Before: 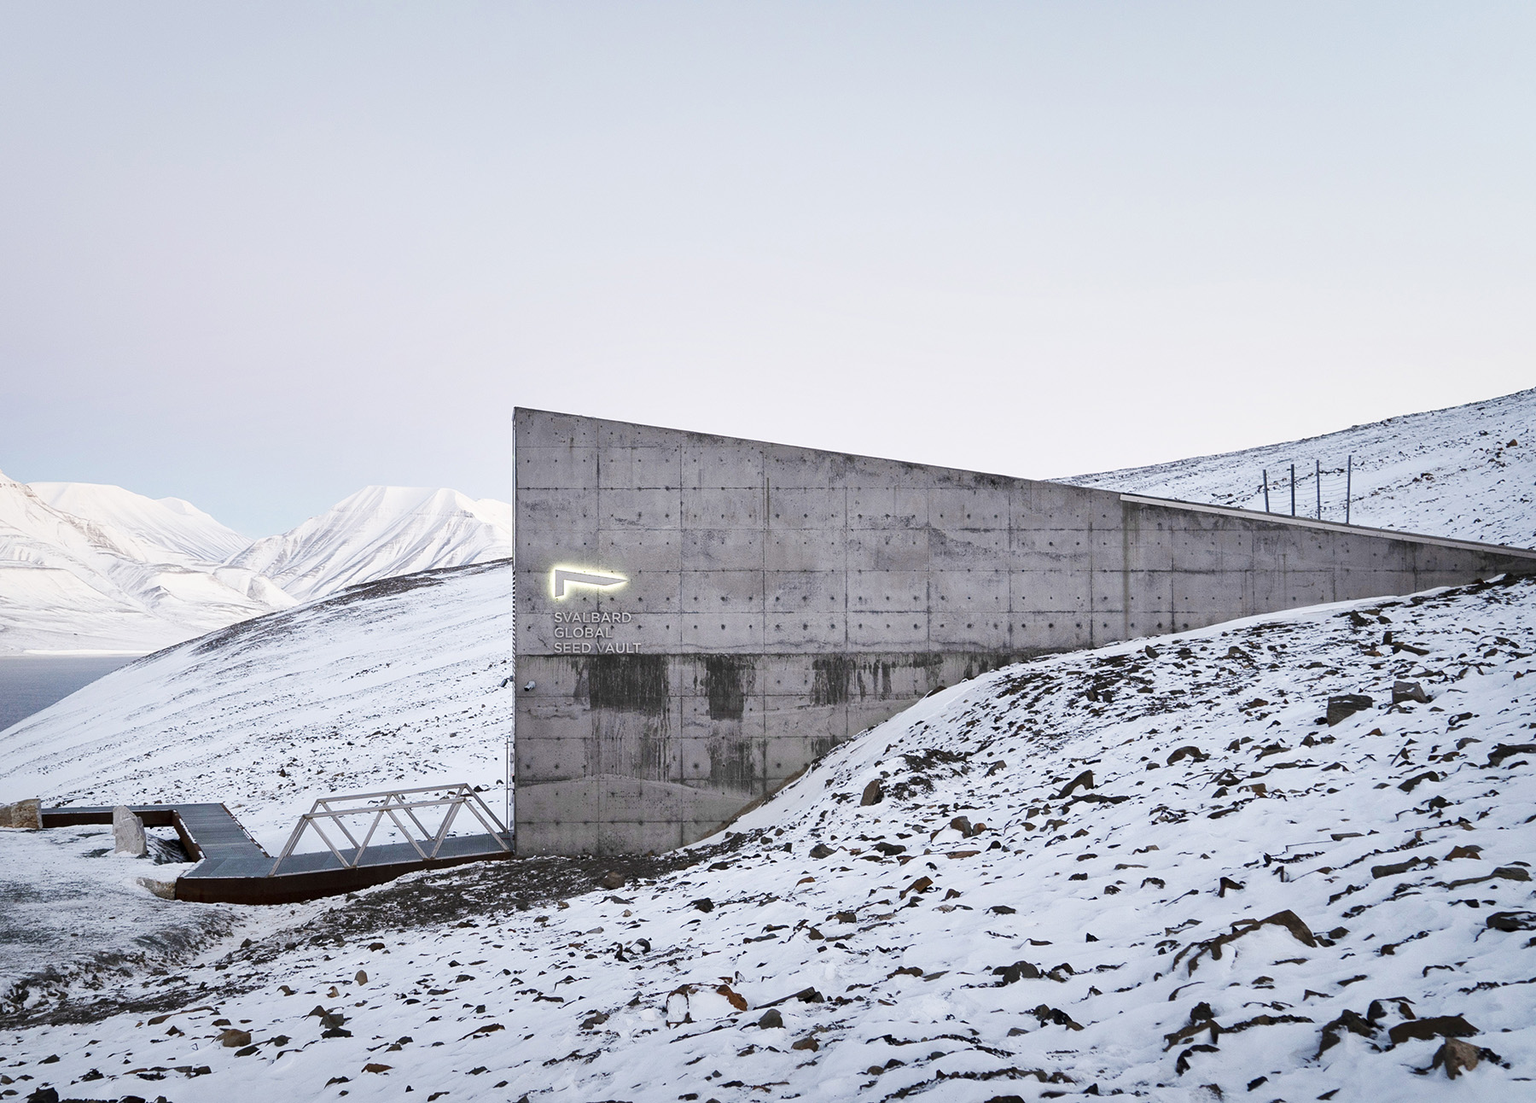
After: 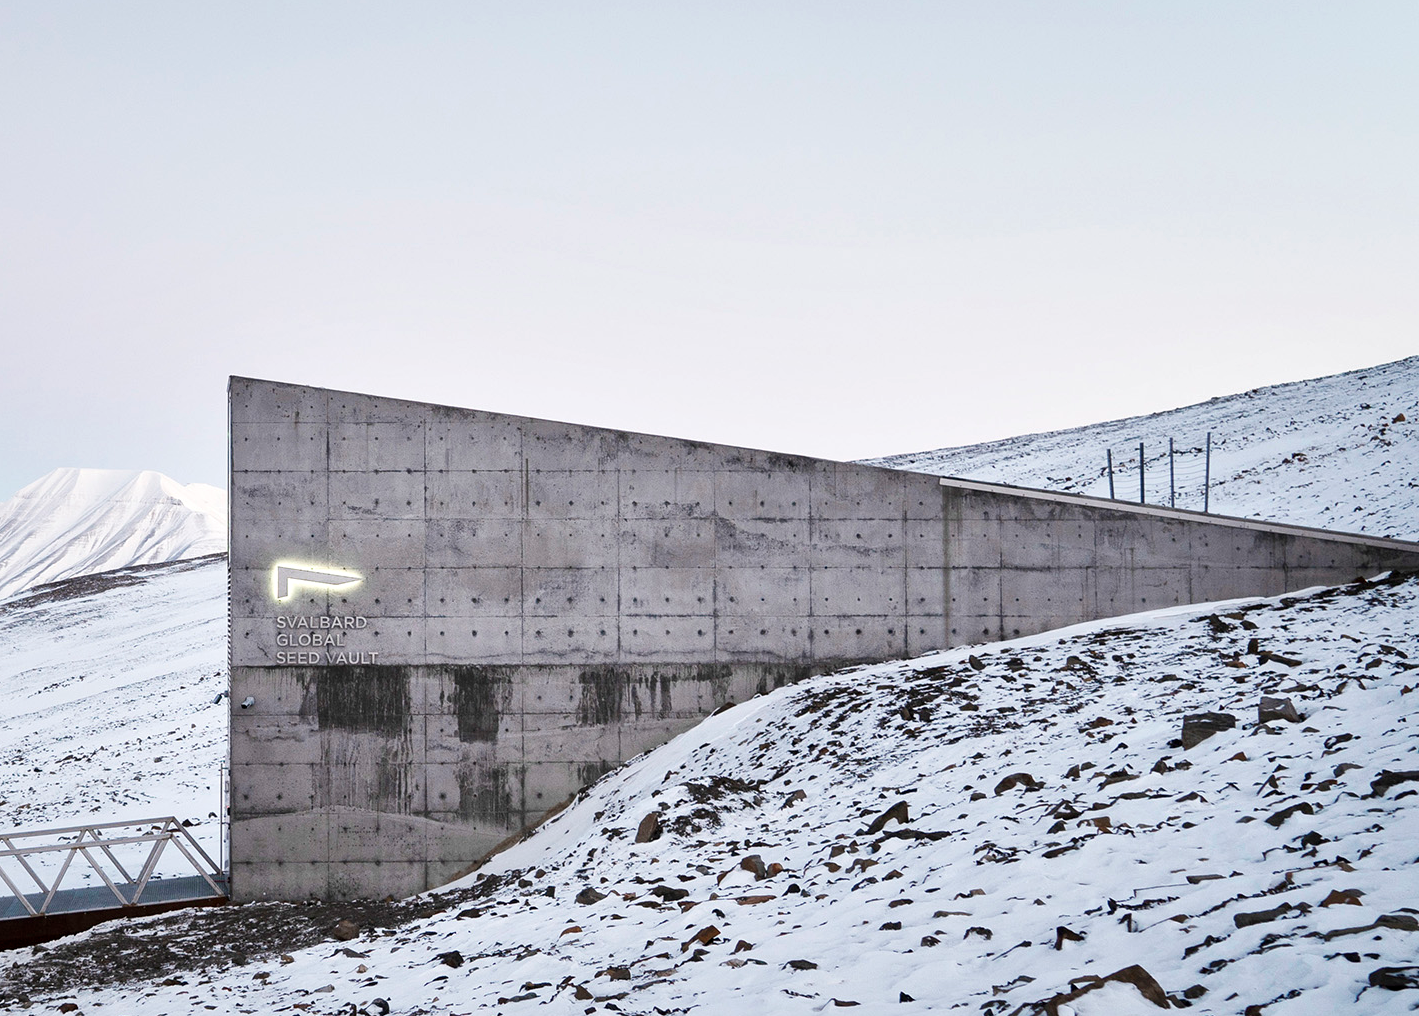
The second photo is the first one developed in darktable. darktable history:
crop and rotate: left 20.74%, top 7.912%, right 0.375%, bottom 13.378%
tone equalizer: on, module defaults
local contrast: mode bilateral grid, contrast 20, coarseness 50, detail 120%, midtone range 0.2
